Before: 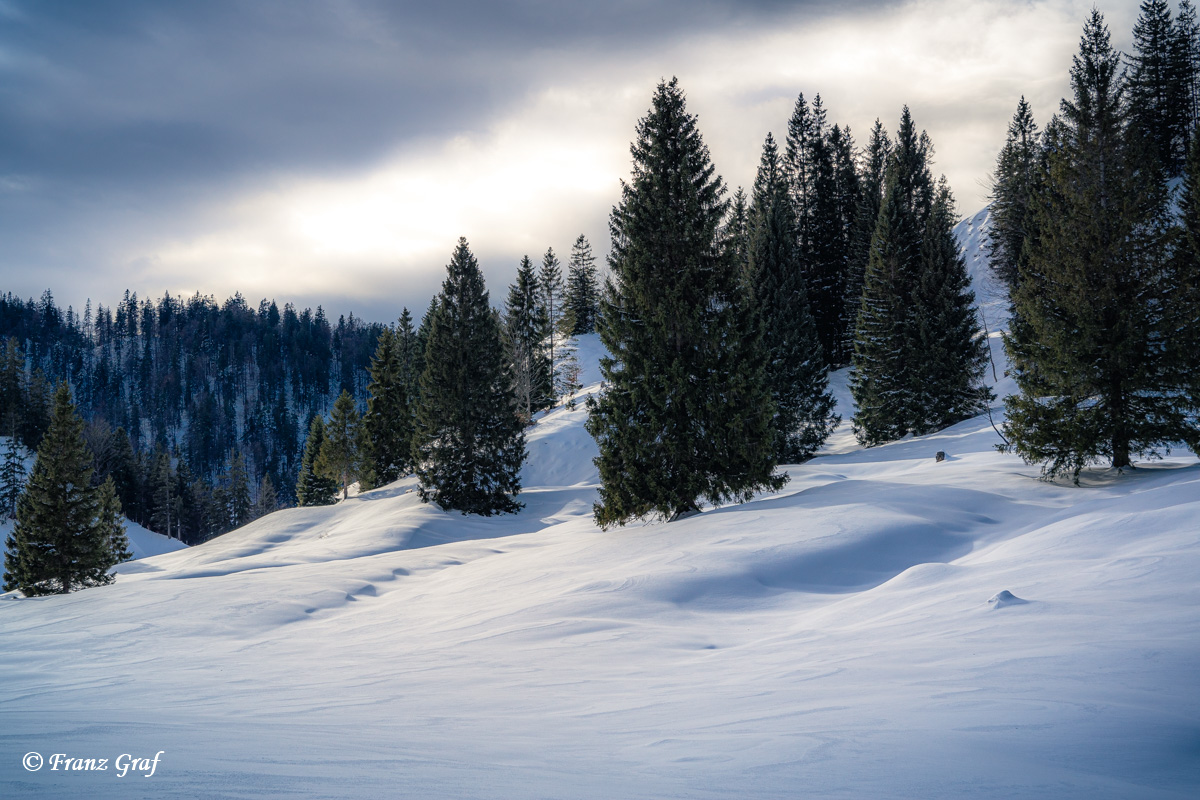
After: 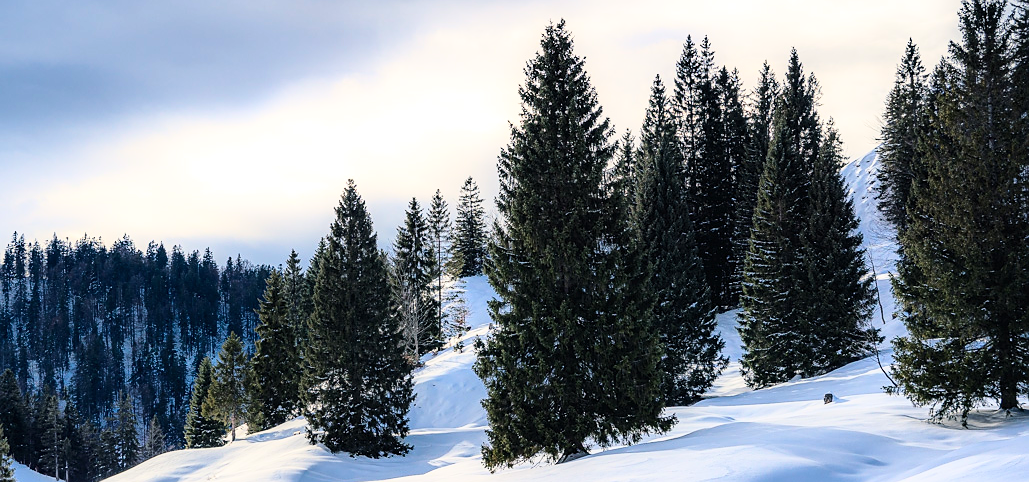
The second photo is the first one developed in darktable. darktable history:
crop and rotate: left 9.355%, top 7.28%, right 4.828%, bottom 32.427%
sharpen: radius 0.978, amount 0.608
base curve: curves: ch0 [(0, 0) (0.032, 0.037) (0.105, 0.228) (0.435, 0.76) (0.856, 0.983) (1, 1)]
